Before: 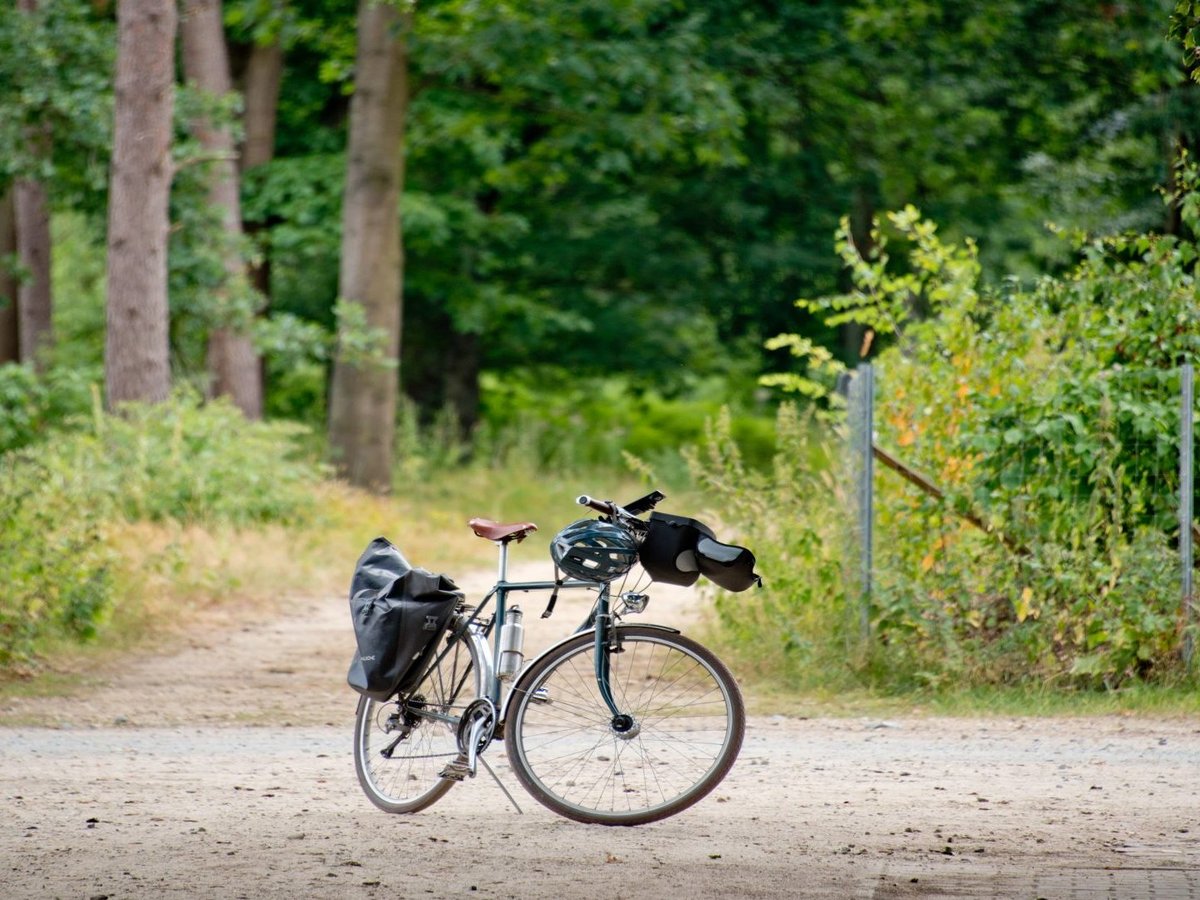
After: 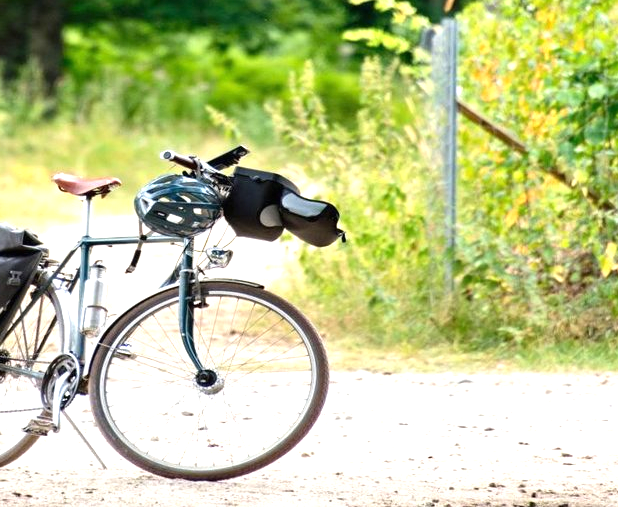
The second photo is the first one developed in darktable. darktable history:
crop: left 34.709%, top 38.388%, right 13.731%, bottom 5.178%
tone equalizer: on, module defaults
exposure: black level correction 0, exposure 1 EV, compensate highlight preservation false
